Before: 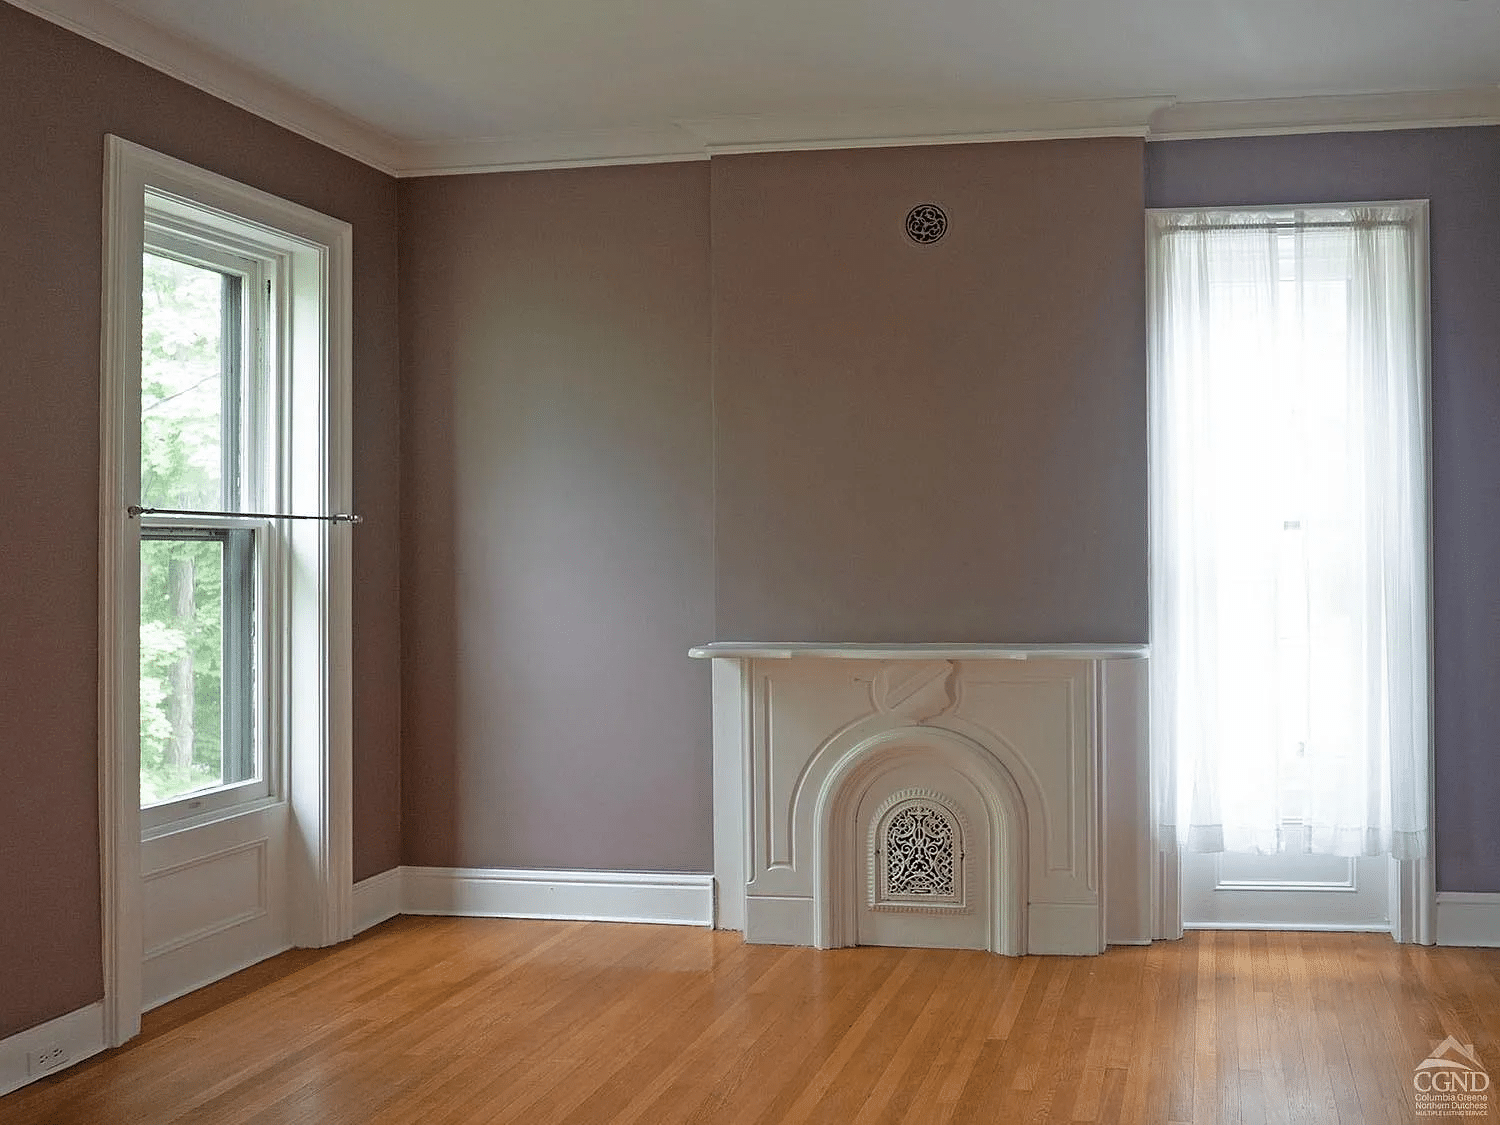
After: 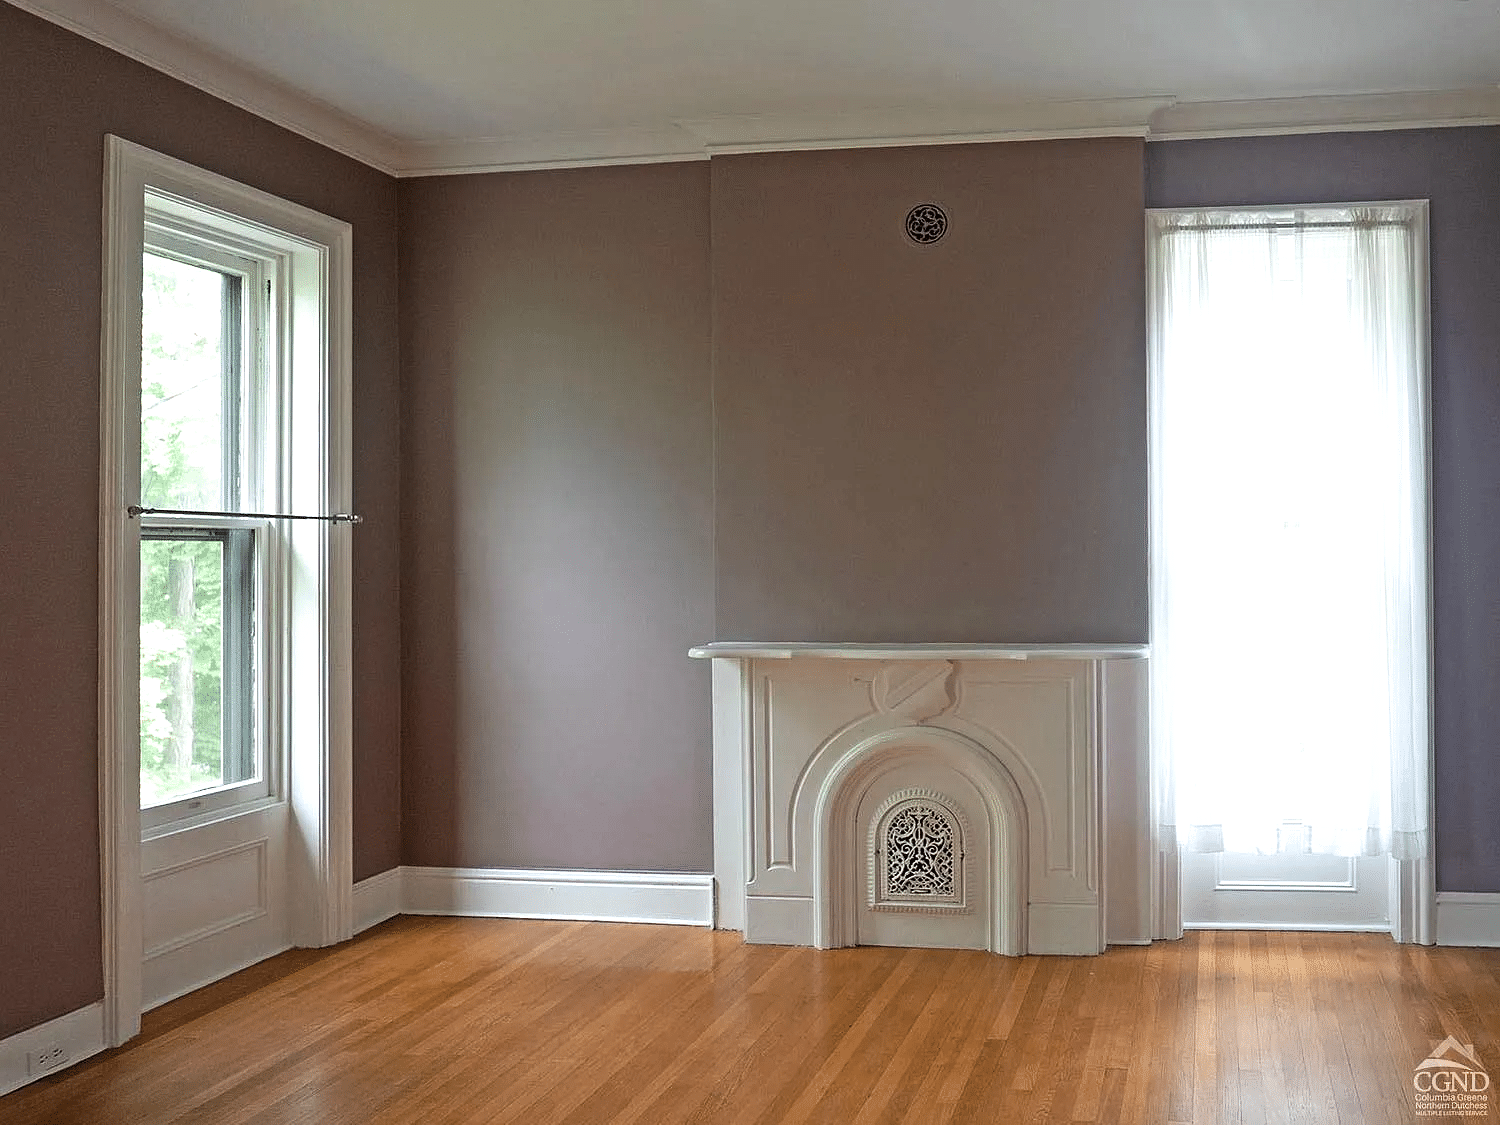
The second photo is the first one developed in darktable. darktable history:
tone equalizer: -8 EV -0.414 EV, -7 EV -0.357 EV, -6 EV -0.301 EV, -5 EV -0.188 EV, -3 EV 0.224 EV, -2 EV 0.358 EV, -1 EV 0.387 EV, +0 EV 0.411 EV, edges refinement/feathering 500, mask exposure compensation -1.57 EV, preserve details no
